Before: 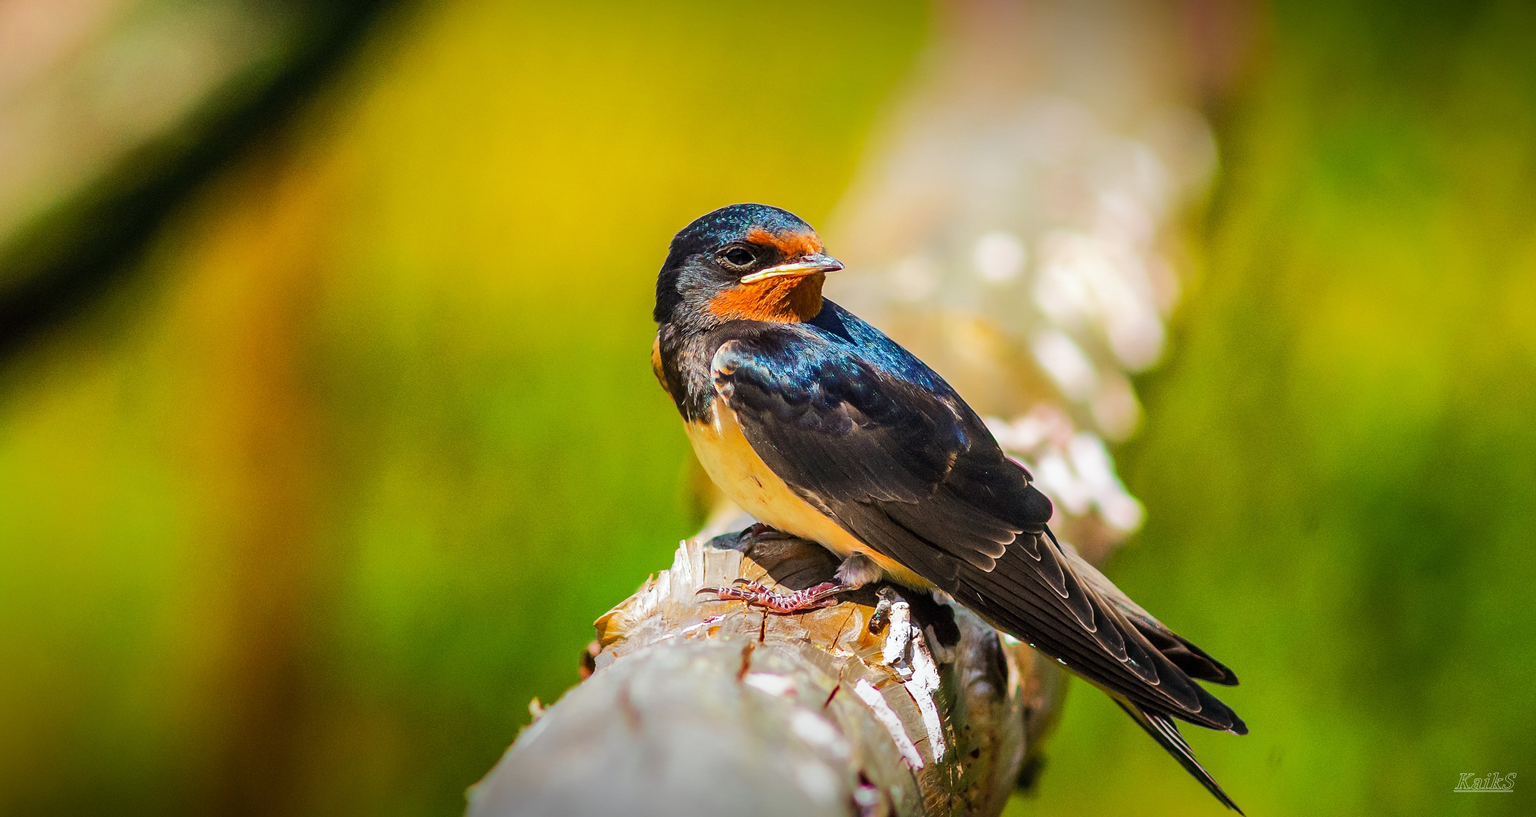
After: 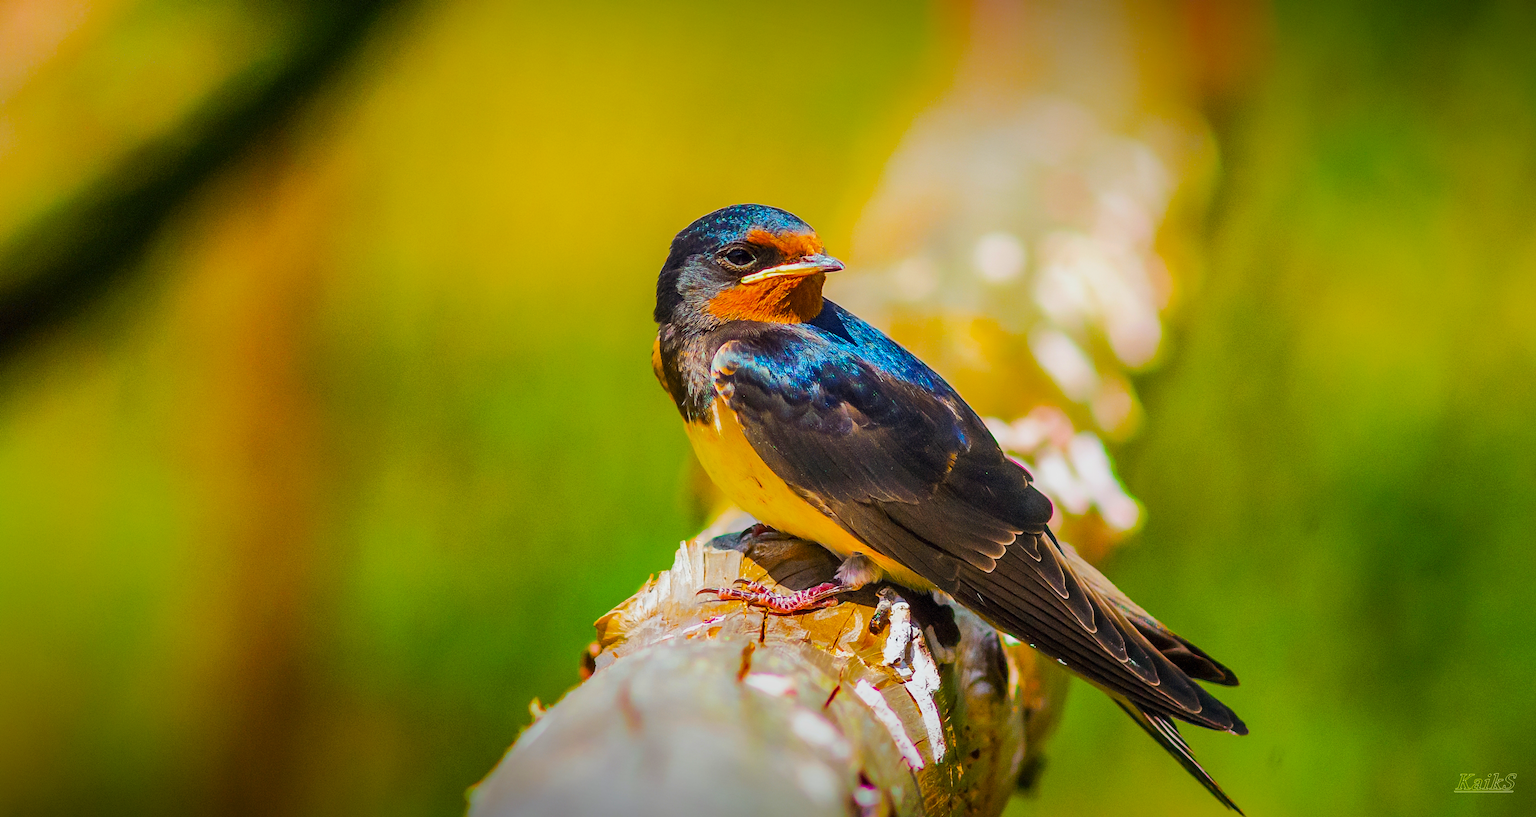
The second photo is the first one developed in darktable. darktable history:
color calibration: illuminant same as pipeline (D50), x 0.346, y 0.358, temperature 4988.15 K
color balance rgb: perceptual saturation grading › global saturation 73.844%, perceptual saturation grading › shadows -29.615%, perceptual brilliance grading › global brilliance 2.602%, perceptual brilliance grading › highlights -3.124%, perceptual brilliance grading › shadows 2.759%, contrast -9.417%
